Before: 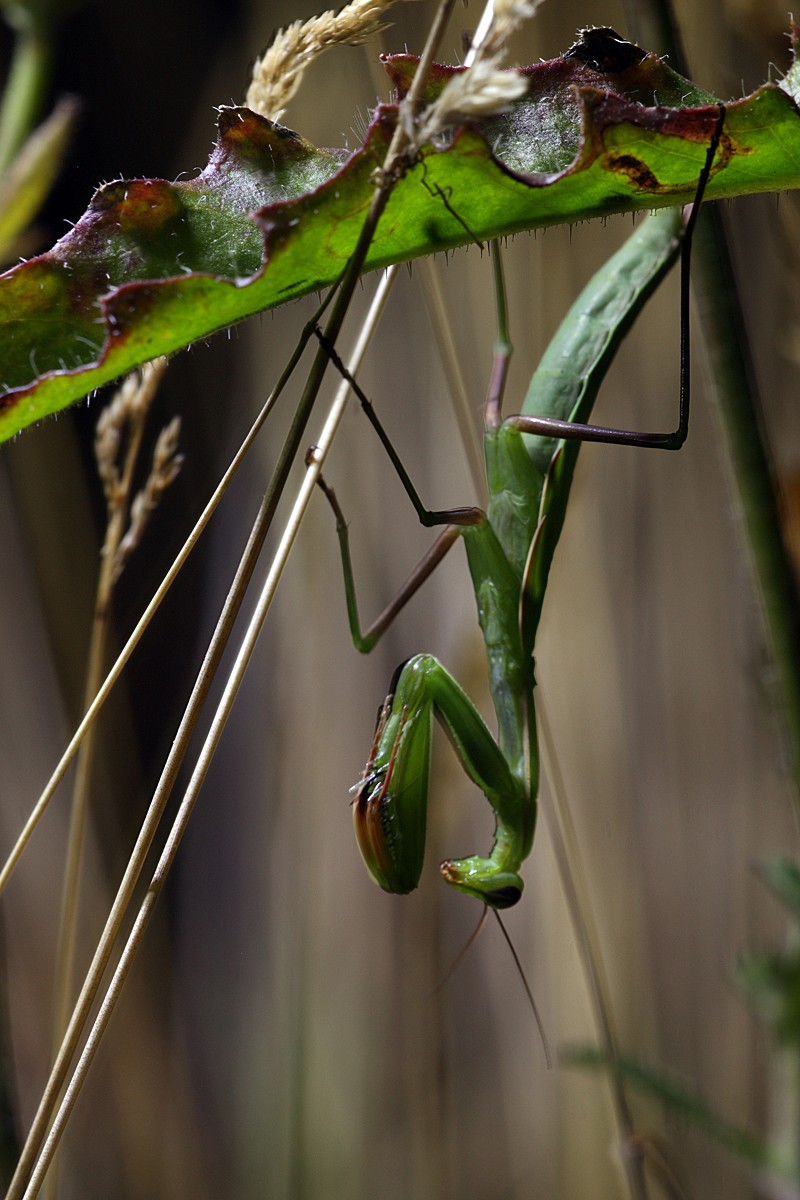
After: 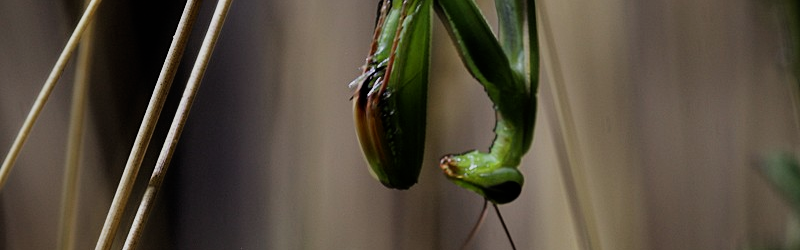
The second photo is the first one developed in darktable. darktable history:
vignetting: fall-off radius 61.16%, brightness -0.375, saturation 0.012
filmic rgb: black relative exposure -7.65 EV, white relative exposure 4.56 EV, hardness 3.61, contrast 1.056
crop and rotate: top 58.818%, bottom 20.284%
